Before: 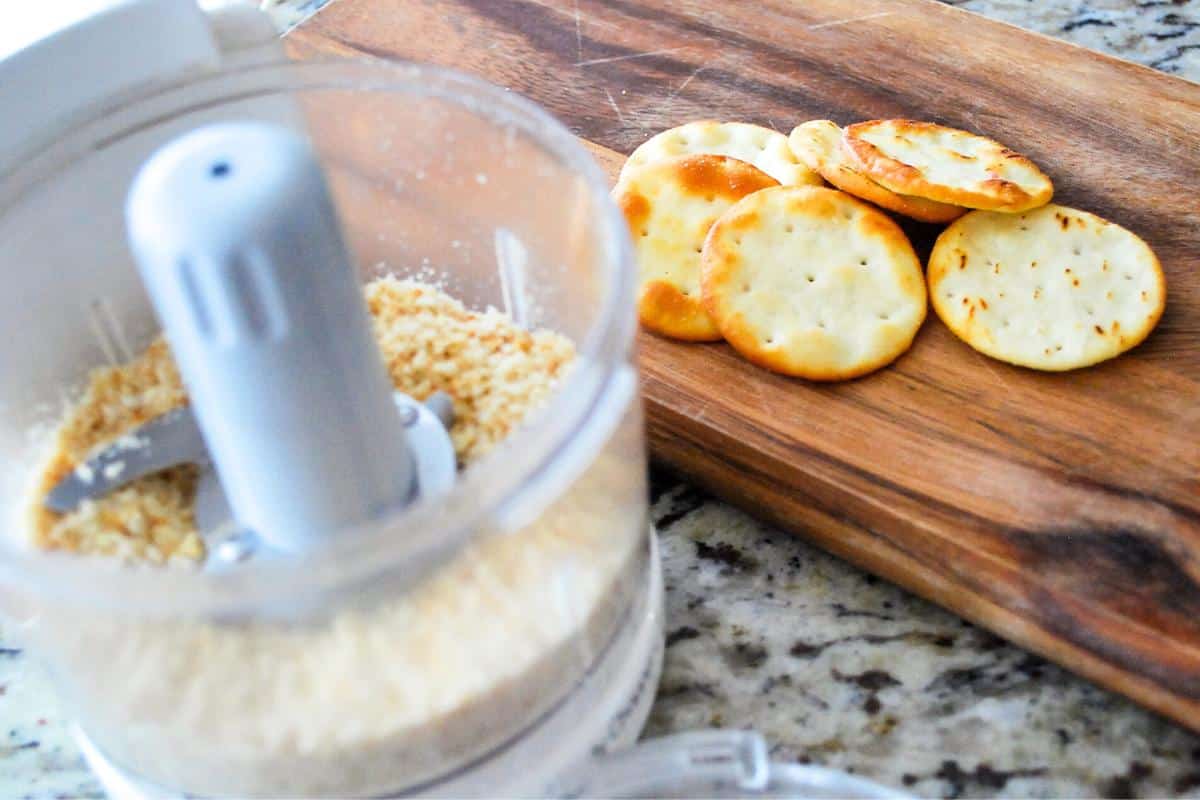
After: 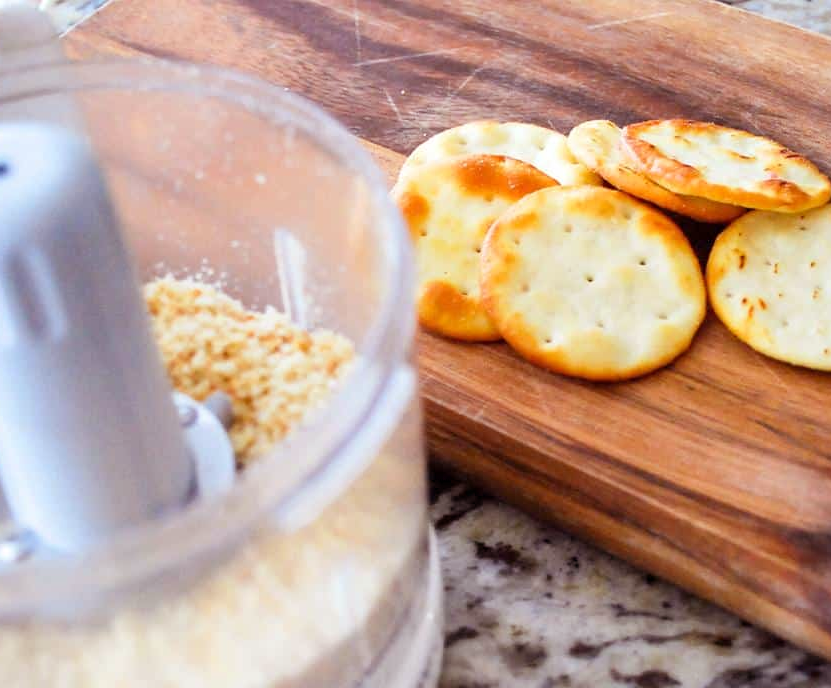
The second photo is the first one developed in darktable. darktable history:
crop: left 18.479%, right 12.2%, bottom 13.971%
rgb levels: mode RGB, independent channels, levels [[0, 0.474, 1], [0, 0.5, 1], [0, 0.5, 1]]
